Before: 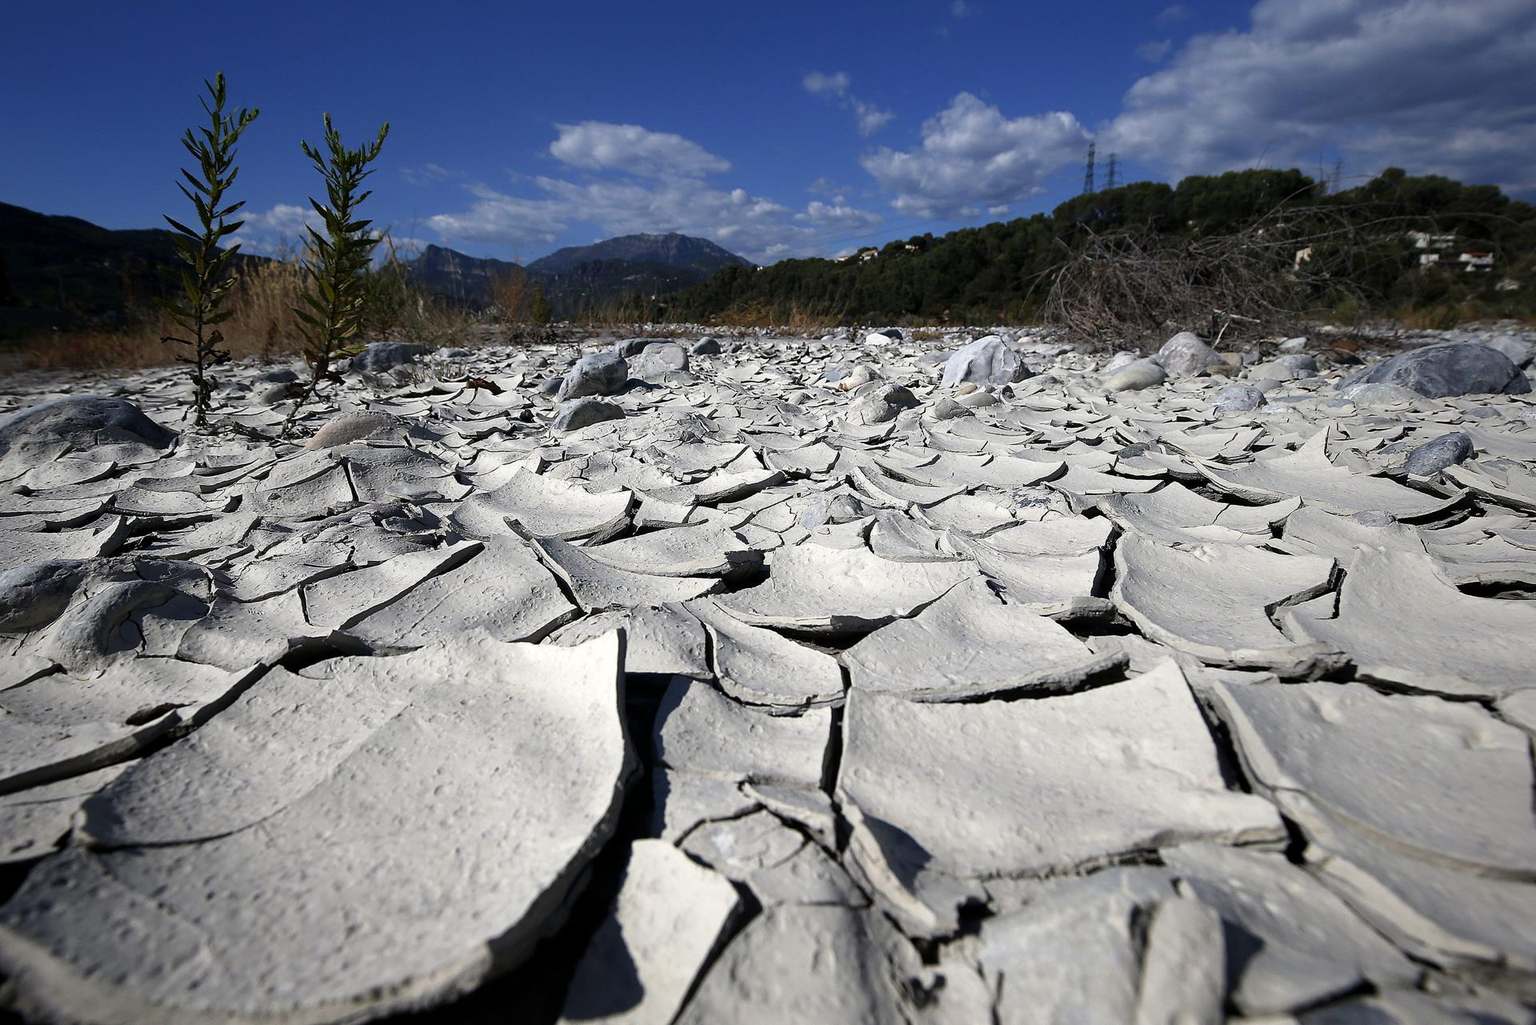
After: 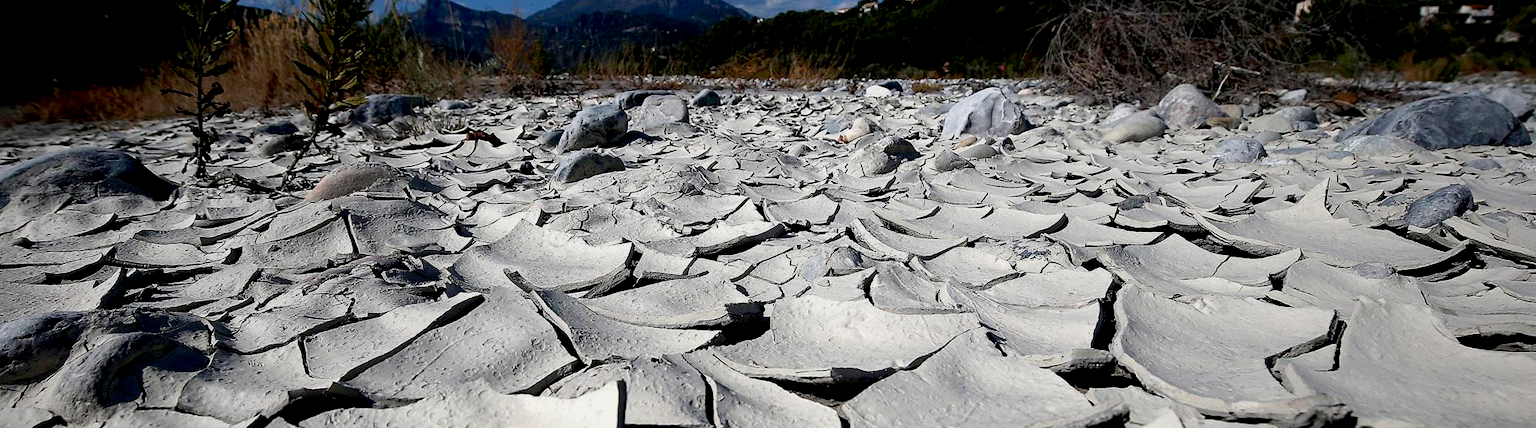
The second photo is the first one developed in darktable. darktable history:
exposure: black level correction 0.009, exposure -0.166 EV, compensate highlight preservation false
crop and rotate: top 24.234%, bottom 33.895%
